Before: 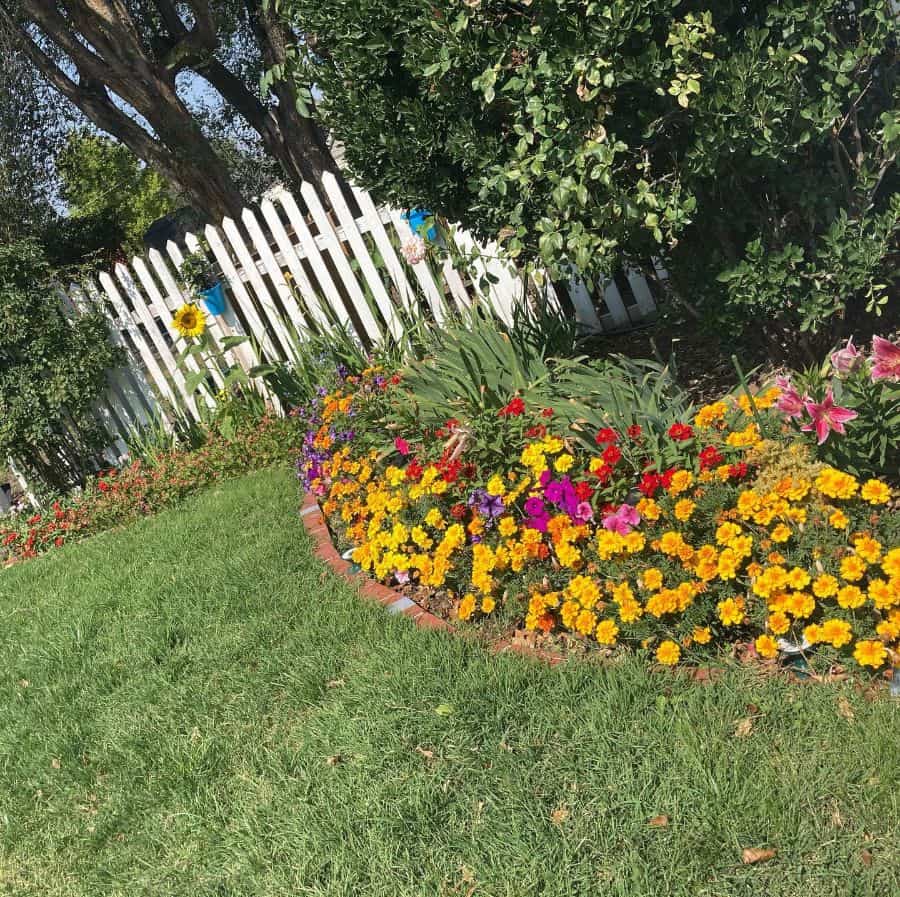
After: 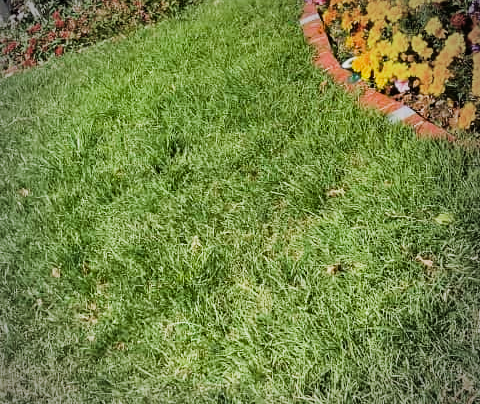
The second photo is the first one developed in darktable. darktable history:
sigmoid: contrast 1.8
vignetting: fall-off start 71.74%
crop and rotate: top 54.778%, right 46.61%, bottom 0.159%
